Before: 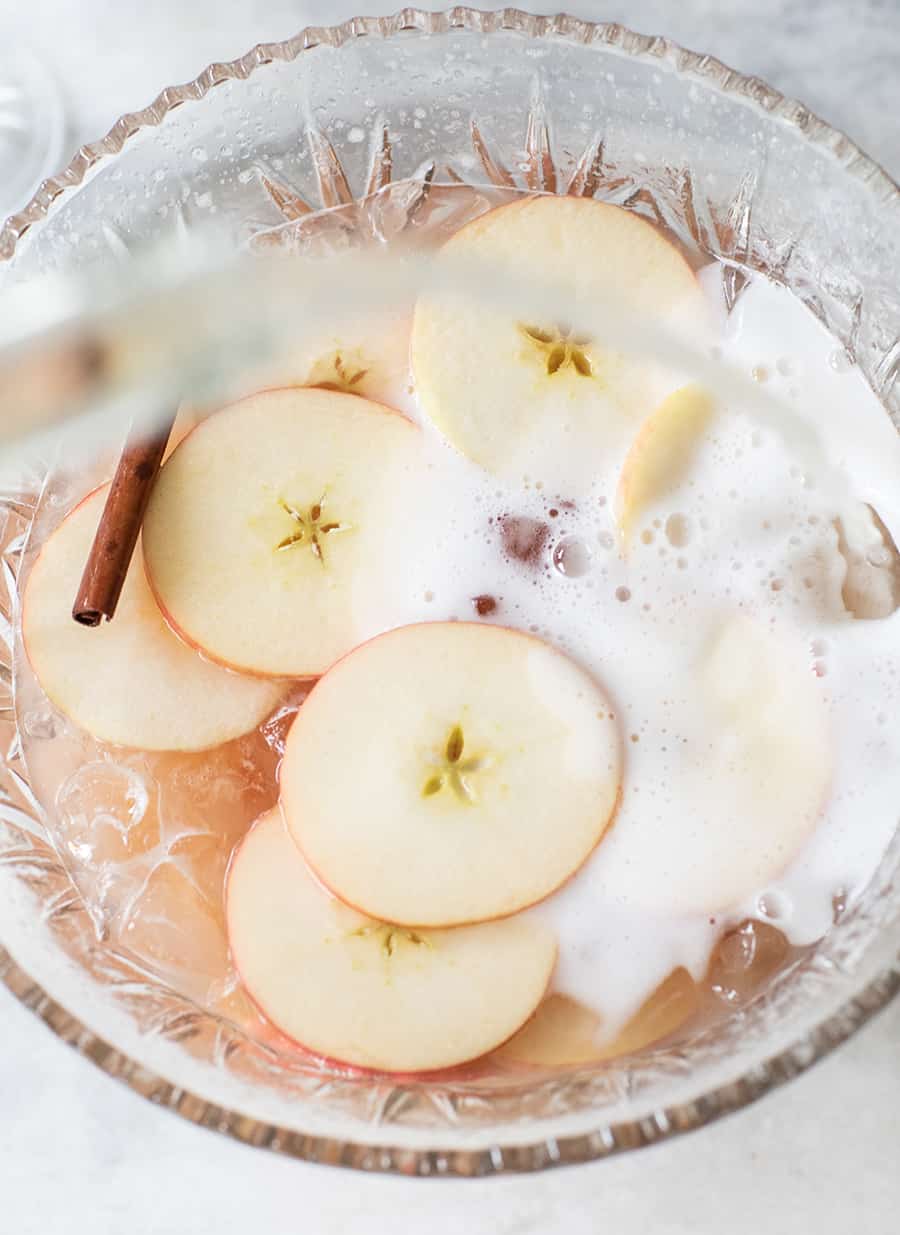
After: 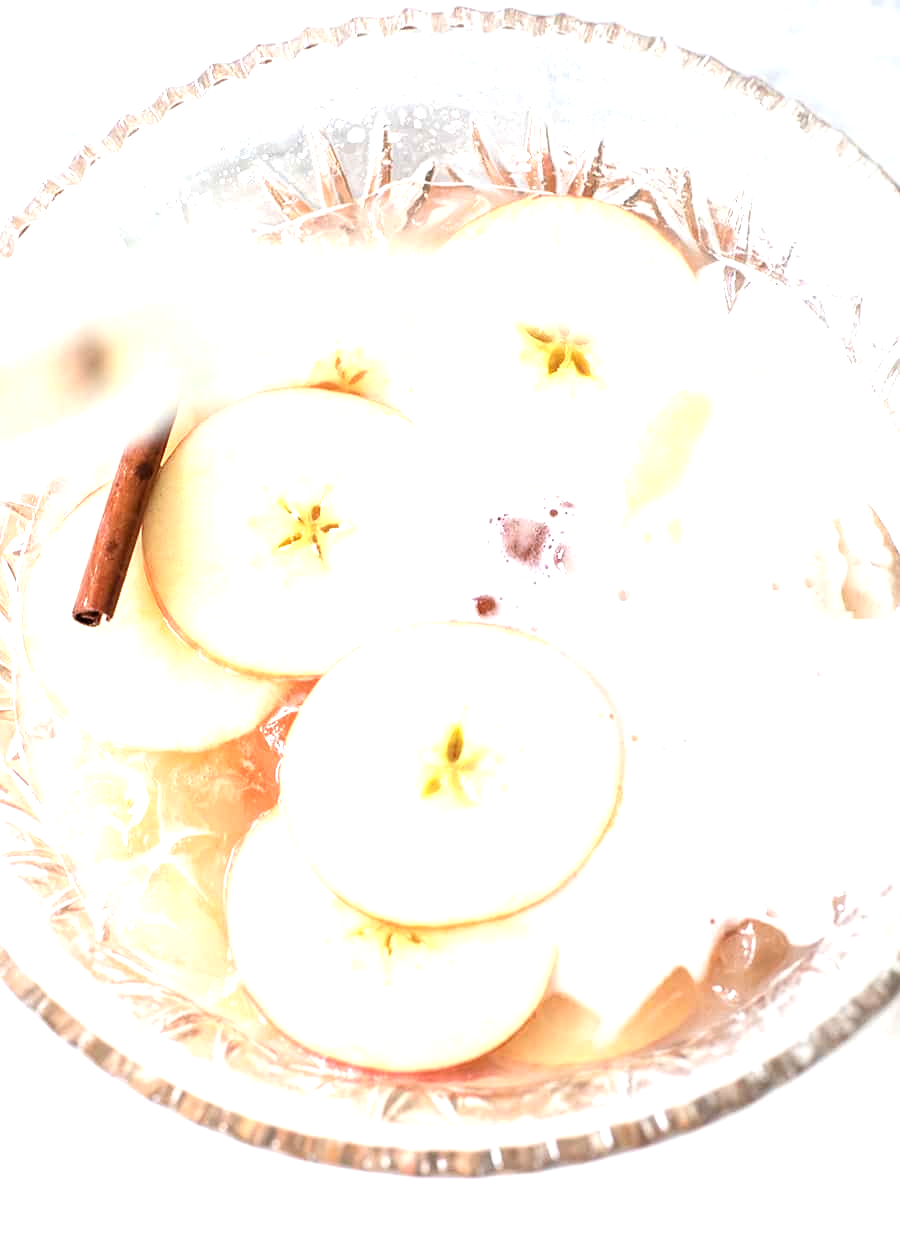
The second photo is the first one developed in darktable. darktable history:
tone equalizer: -8 EV -1.09 EV, -7 EV -0.975 EV, -6 EV -0.837 EV, -5 EV -0.603 EV, -3 EV 0.582 EV, -2 EV 0.89 EV, -1 EV 1 EV, +0 EV 1.07 EV
